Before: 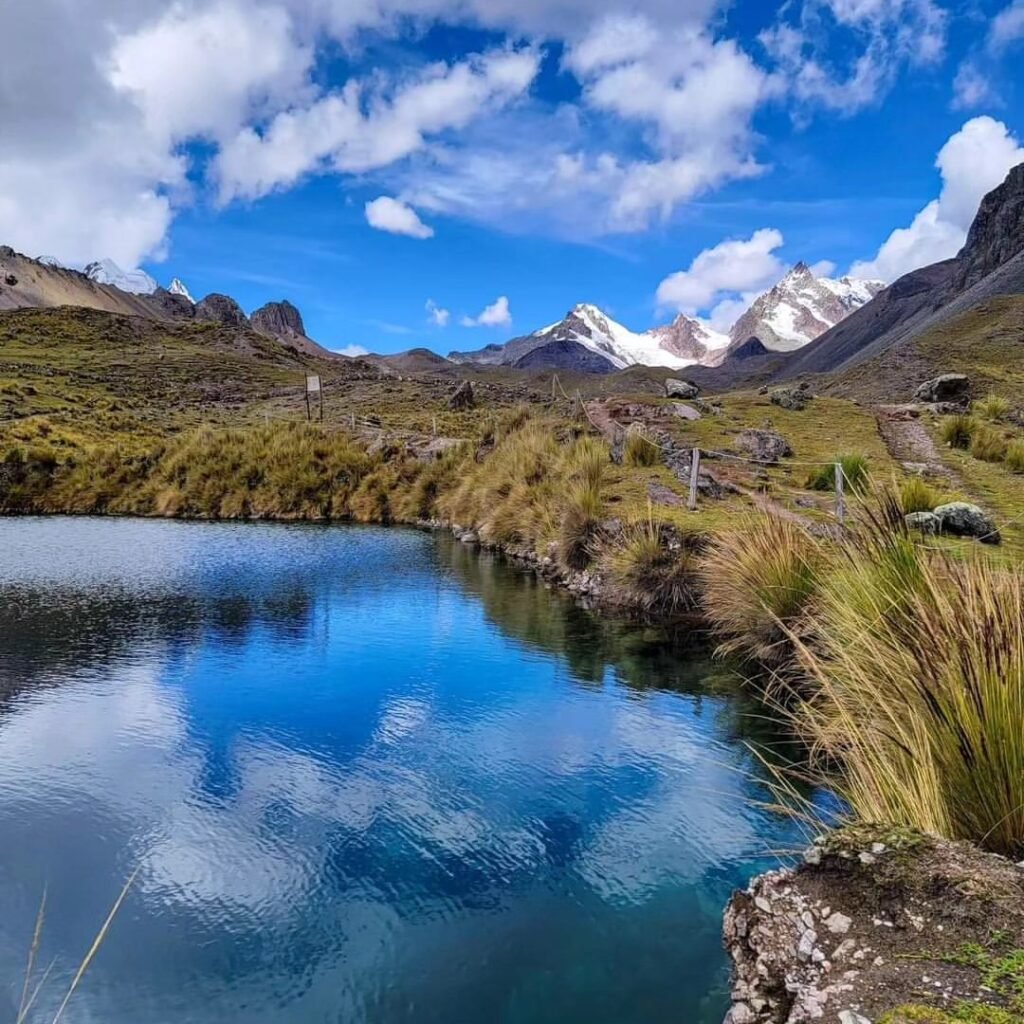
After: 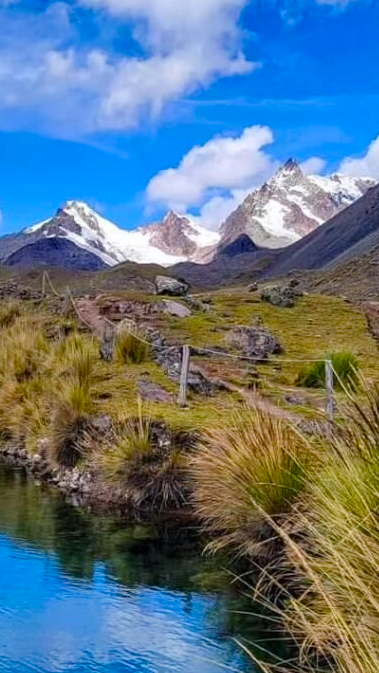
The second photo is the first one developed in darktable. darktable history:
color balance rgb: shadows lift › chroma 2.044%, shadows lift › hue 248.51°, linear chroma grading › mid-tones 7.342%, perceptual saturation grading › global saturation 20%, perceptual saturation grading › highlights -25.507%, perceptual saturation grading › shadows 23.928%, global vibrance 15.71%
exposure: compensate highlight preservation false
crop and rotate: left 49.82%, top 10.12%, right 13.145%, bottom 24.148%
